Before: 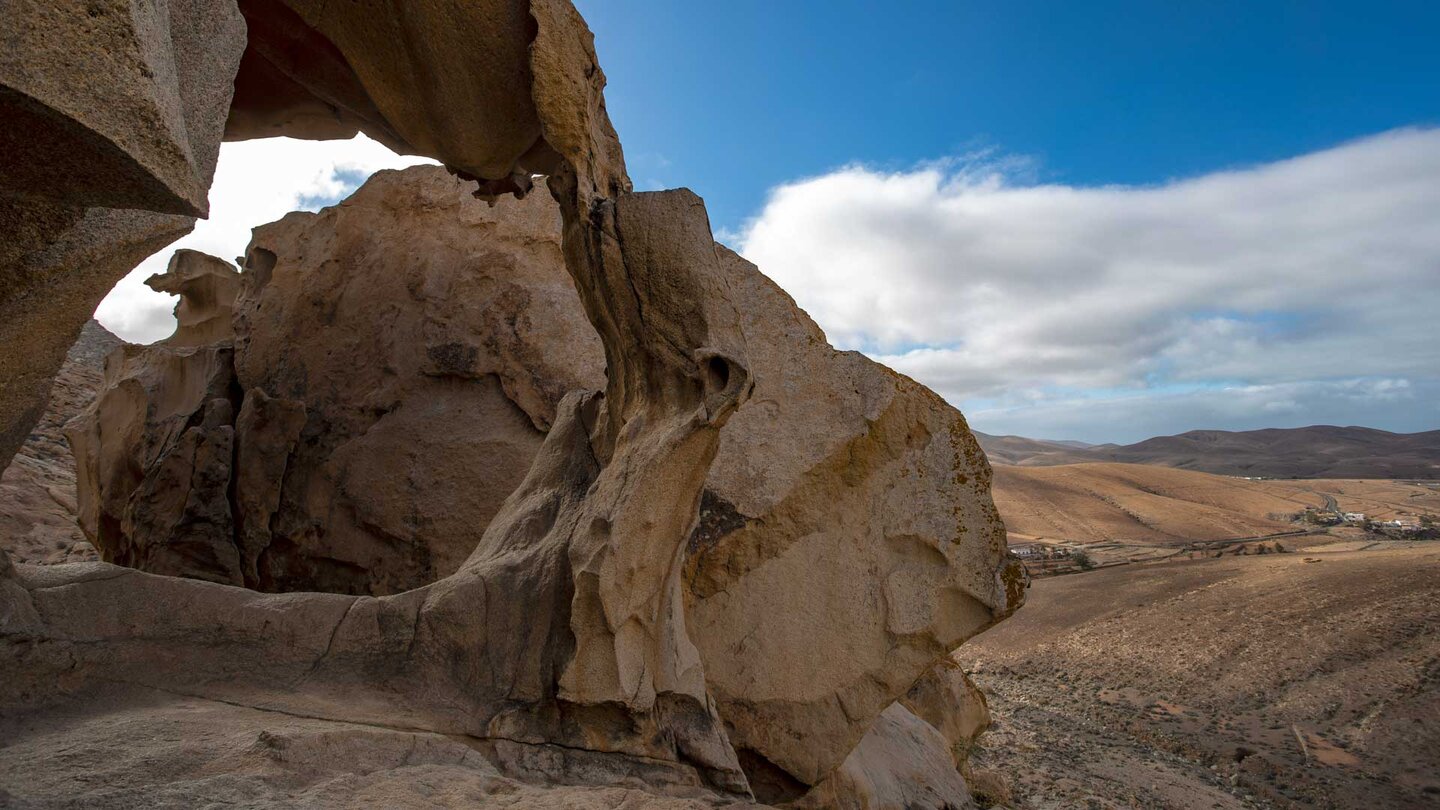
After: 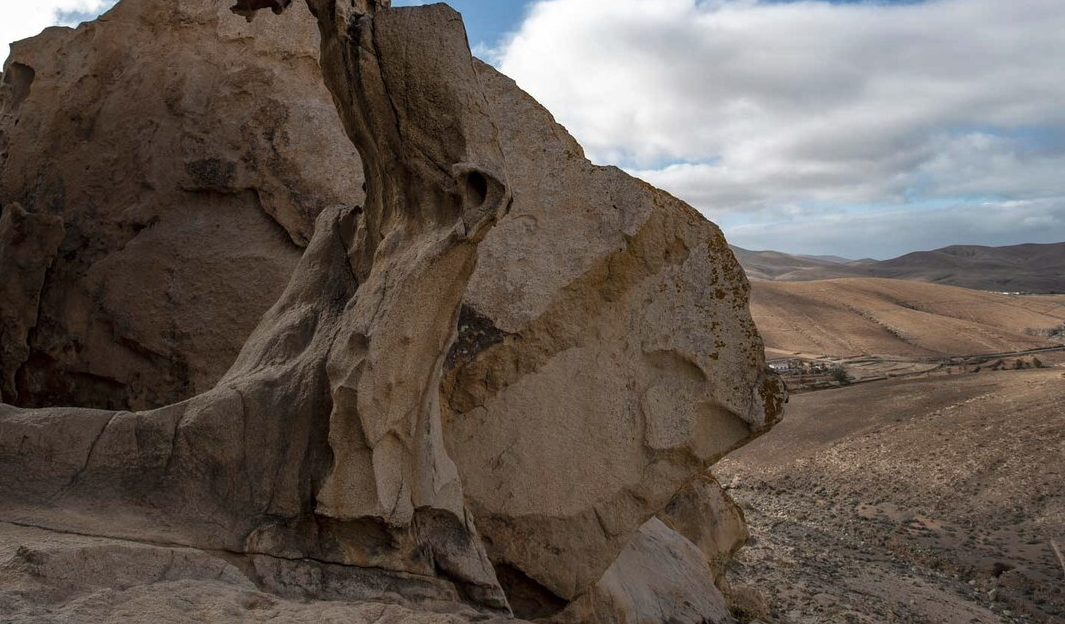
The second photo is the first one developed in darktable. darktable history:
crop: left 16.871%, top 22.857%, right 9.116%
contrast brightness saturation: contrast 0.06, brightness -0.01, saturation -0.23
exposure: black level correction 0, compensate exposure bias true, compensate highlight preservation false
tone equalizer: on, module defaults
base curve: curves: ch0 [(0, 0) (0.472, 0.455) (1, 1)], preserve colors none
